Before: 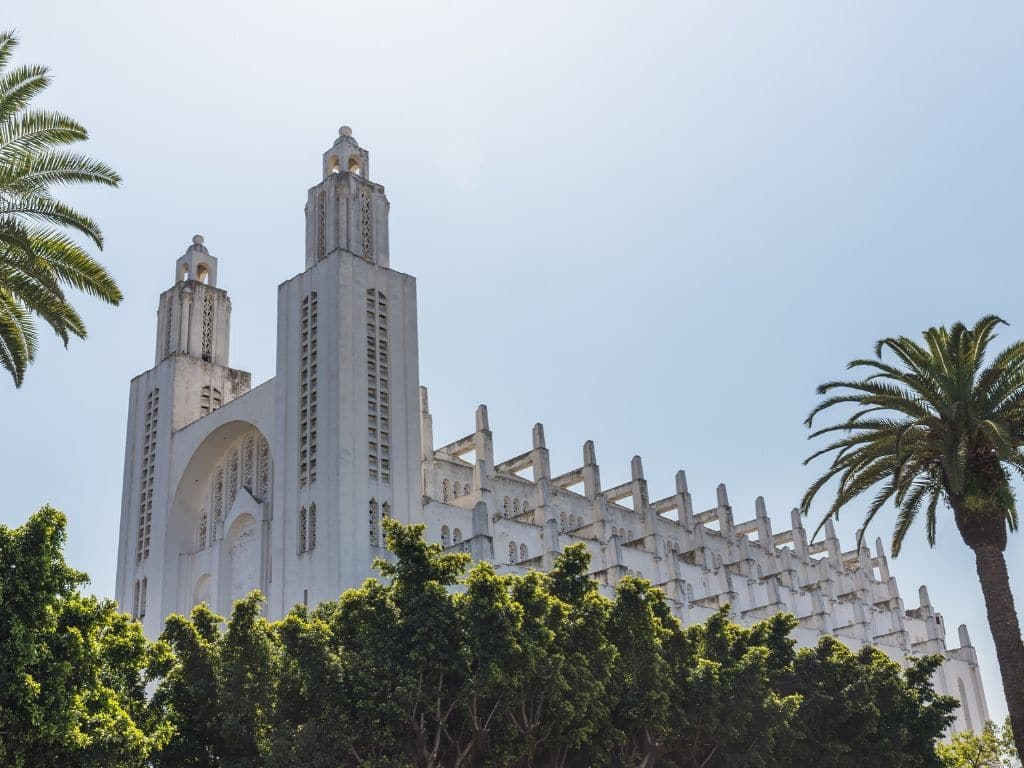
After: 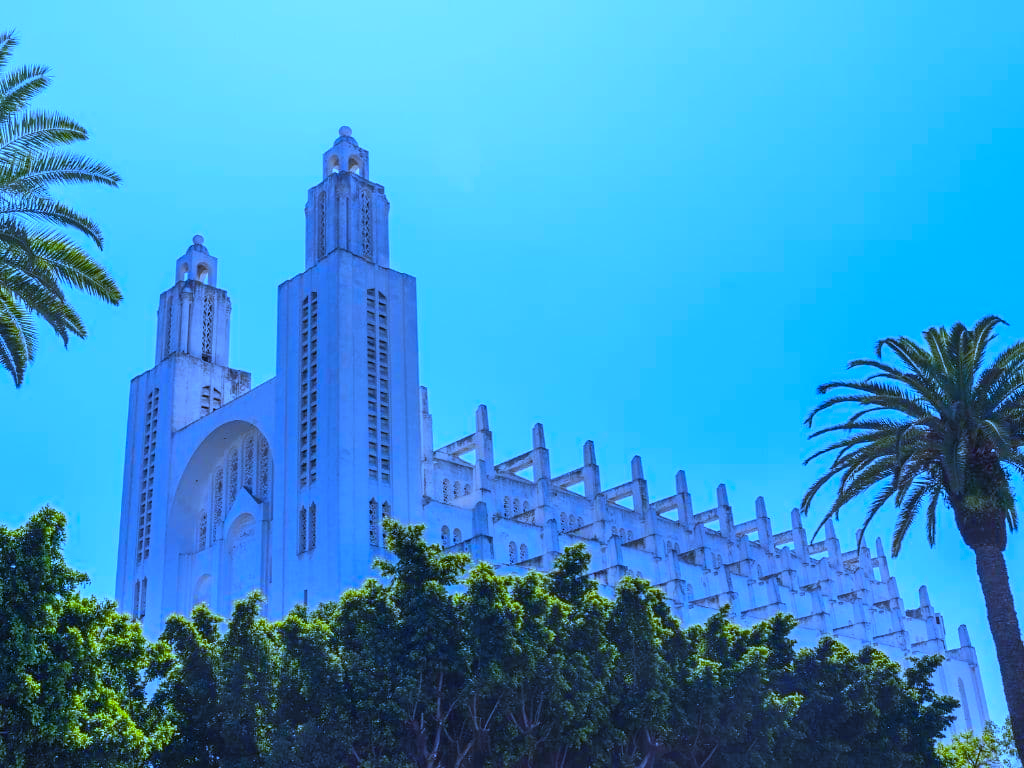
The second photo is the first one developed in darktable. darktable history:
color balance rgb: linear chroma grading › global chroma 15%, perceptual saturation grading › global saturation 30%
white balance: red 0.766, blue 1.537
